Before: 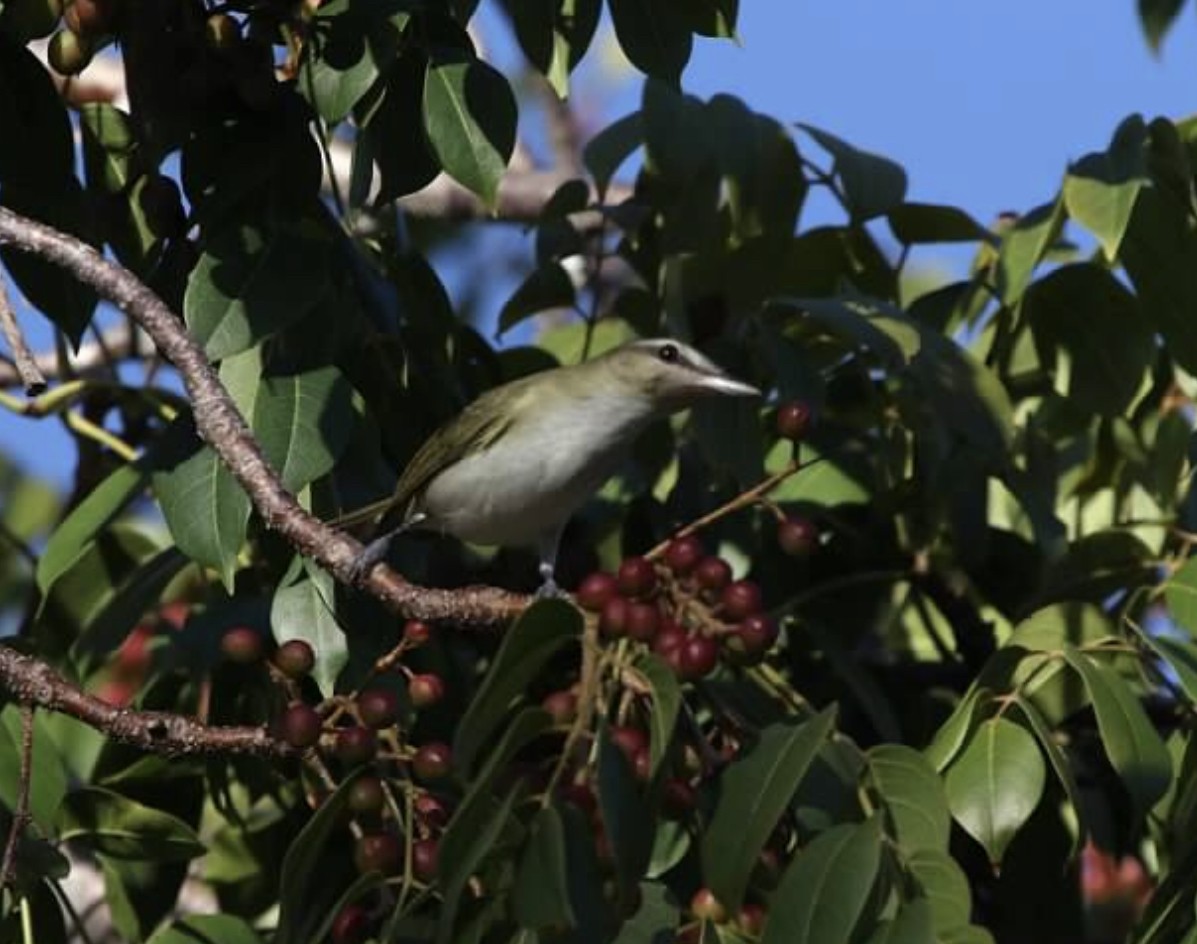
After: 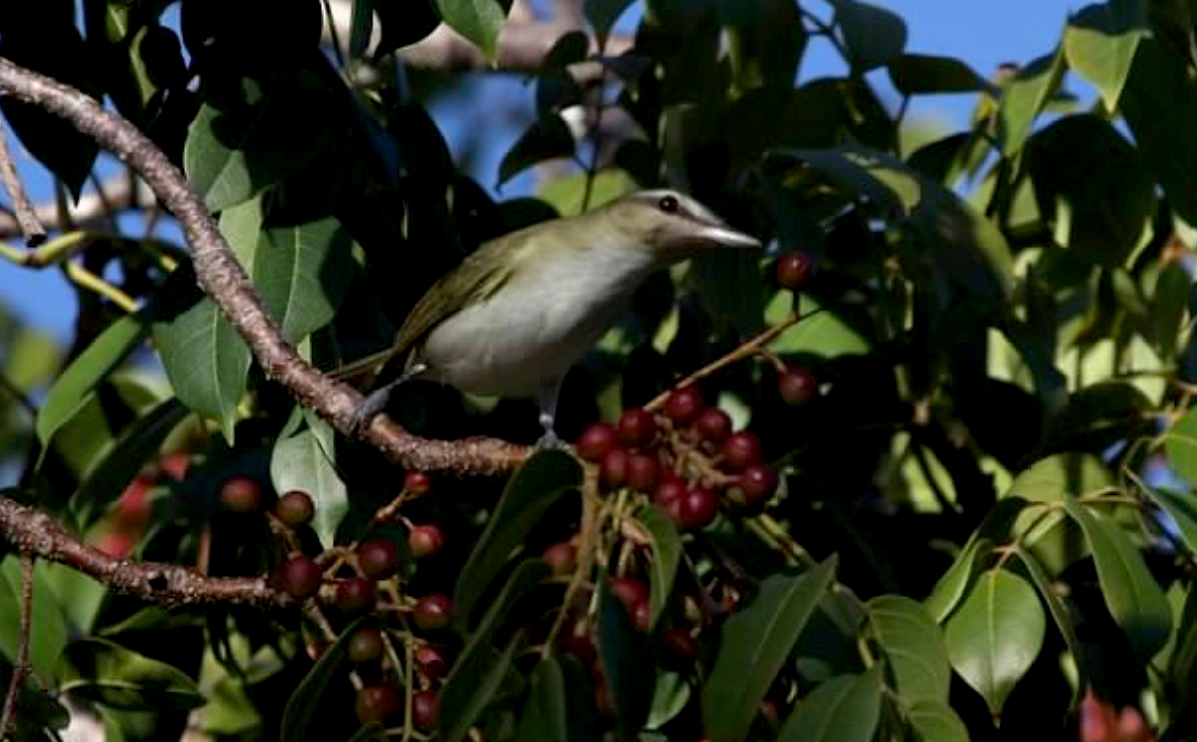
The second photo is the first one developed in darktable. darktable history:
crop and rotate: top 15.815%, bottom 5.484%
exposure: black level correction 0.006, compensate highlight preservation false
